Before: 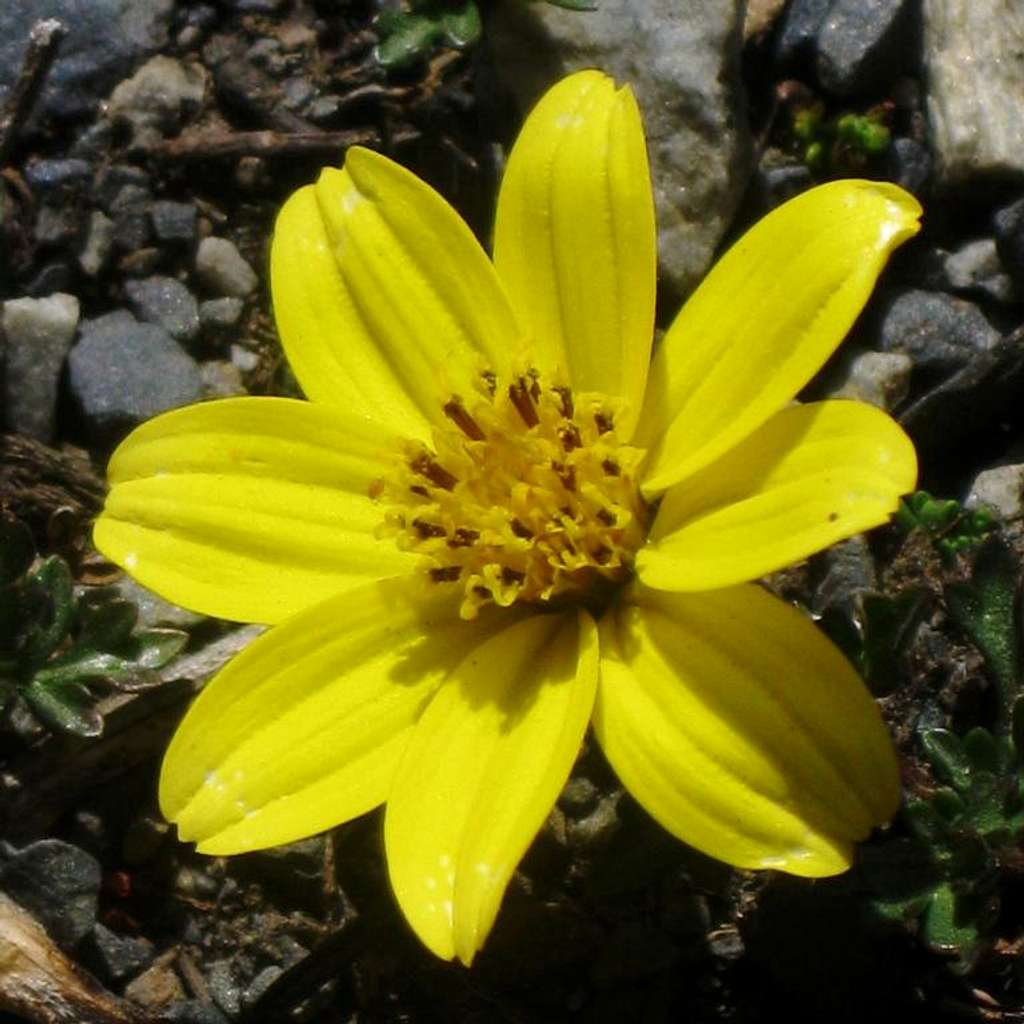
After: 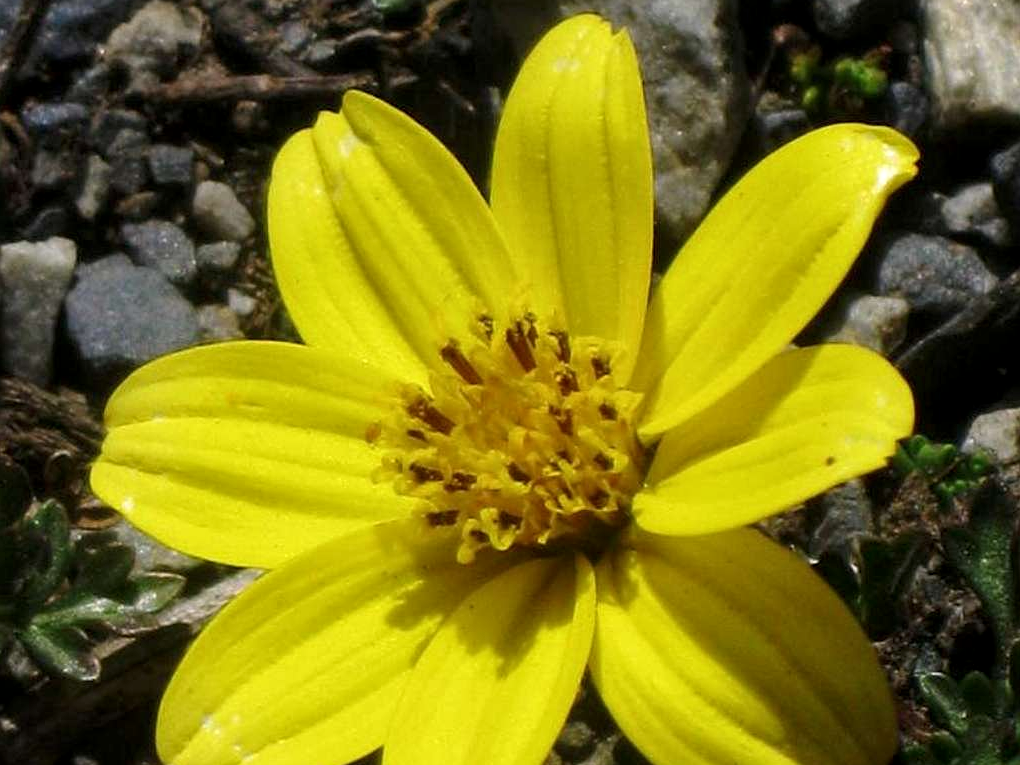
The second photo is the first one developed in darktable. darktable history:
sharpen: amount 0.2
crop: left 0.387%, top 5.469%, bottom 19.809%
local contrast: highlights 100%, shadows 100%, detail 120%, midtone range 0.2
tone equalizer: on, module defaults
